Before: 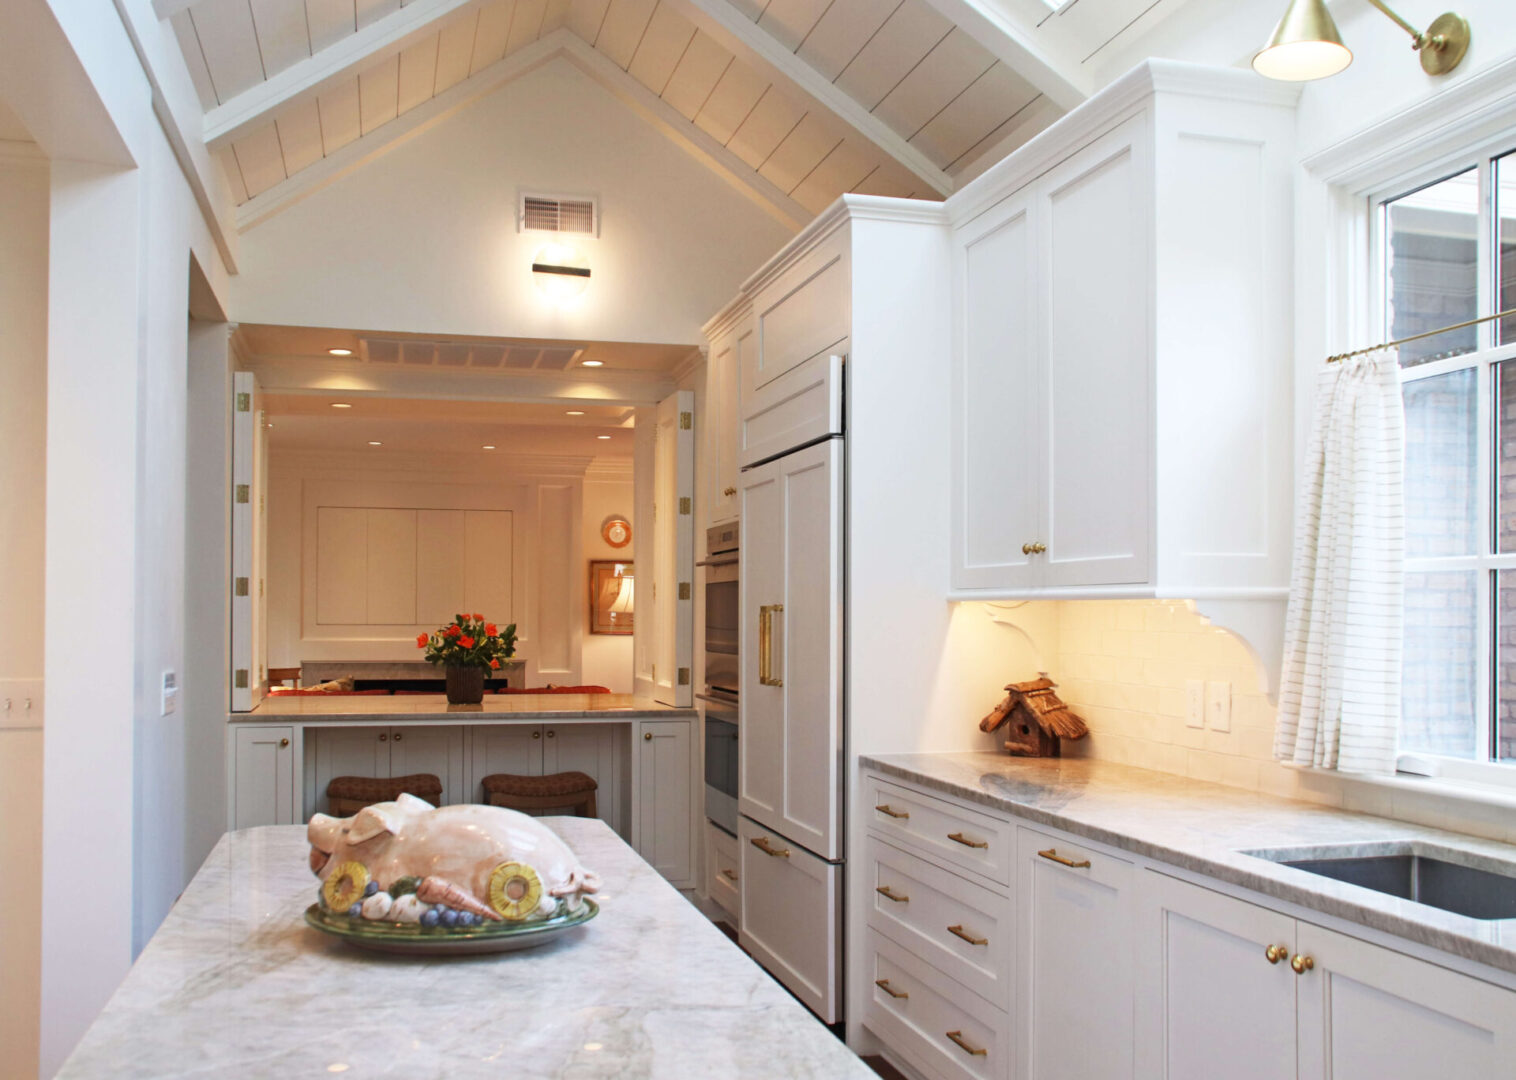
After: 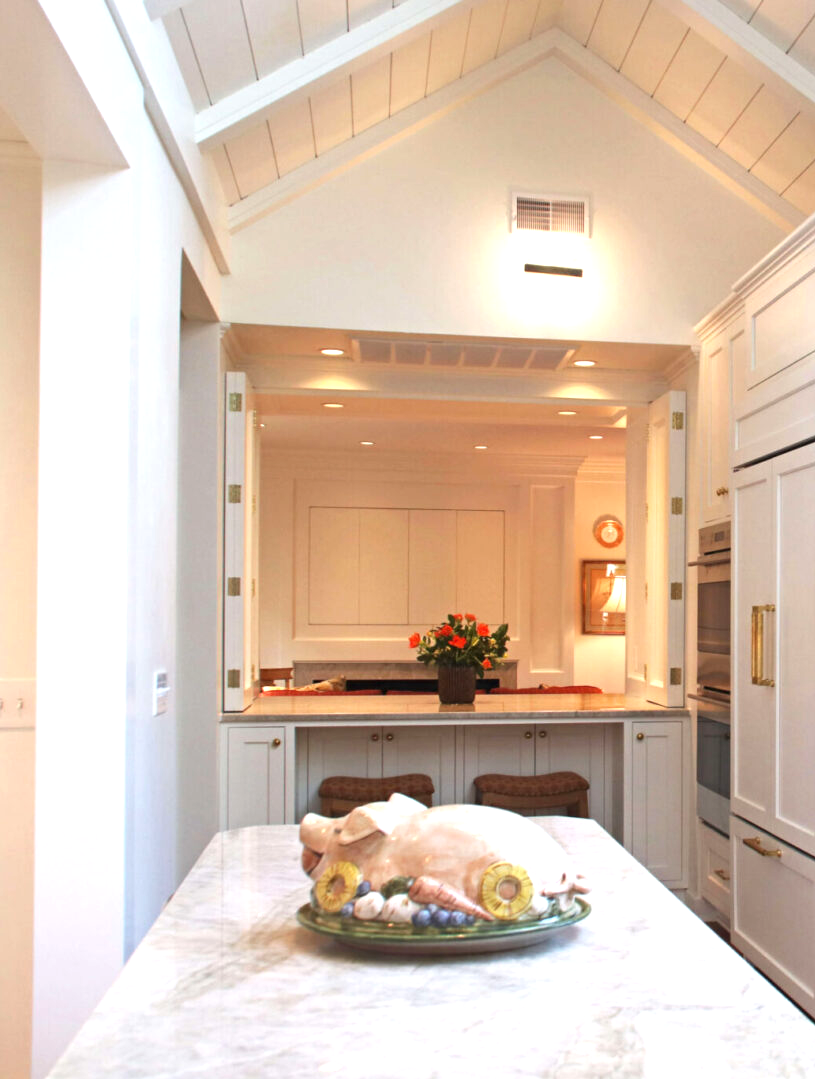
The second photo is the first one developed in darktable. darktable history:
crop: left 0.587%, right 45.588%, bottom 0.086%
exposure: black level correction 0, exposure 0.7 EV, compensate exposure bias true, compensate highlight preservation false
